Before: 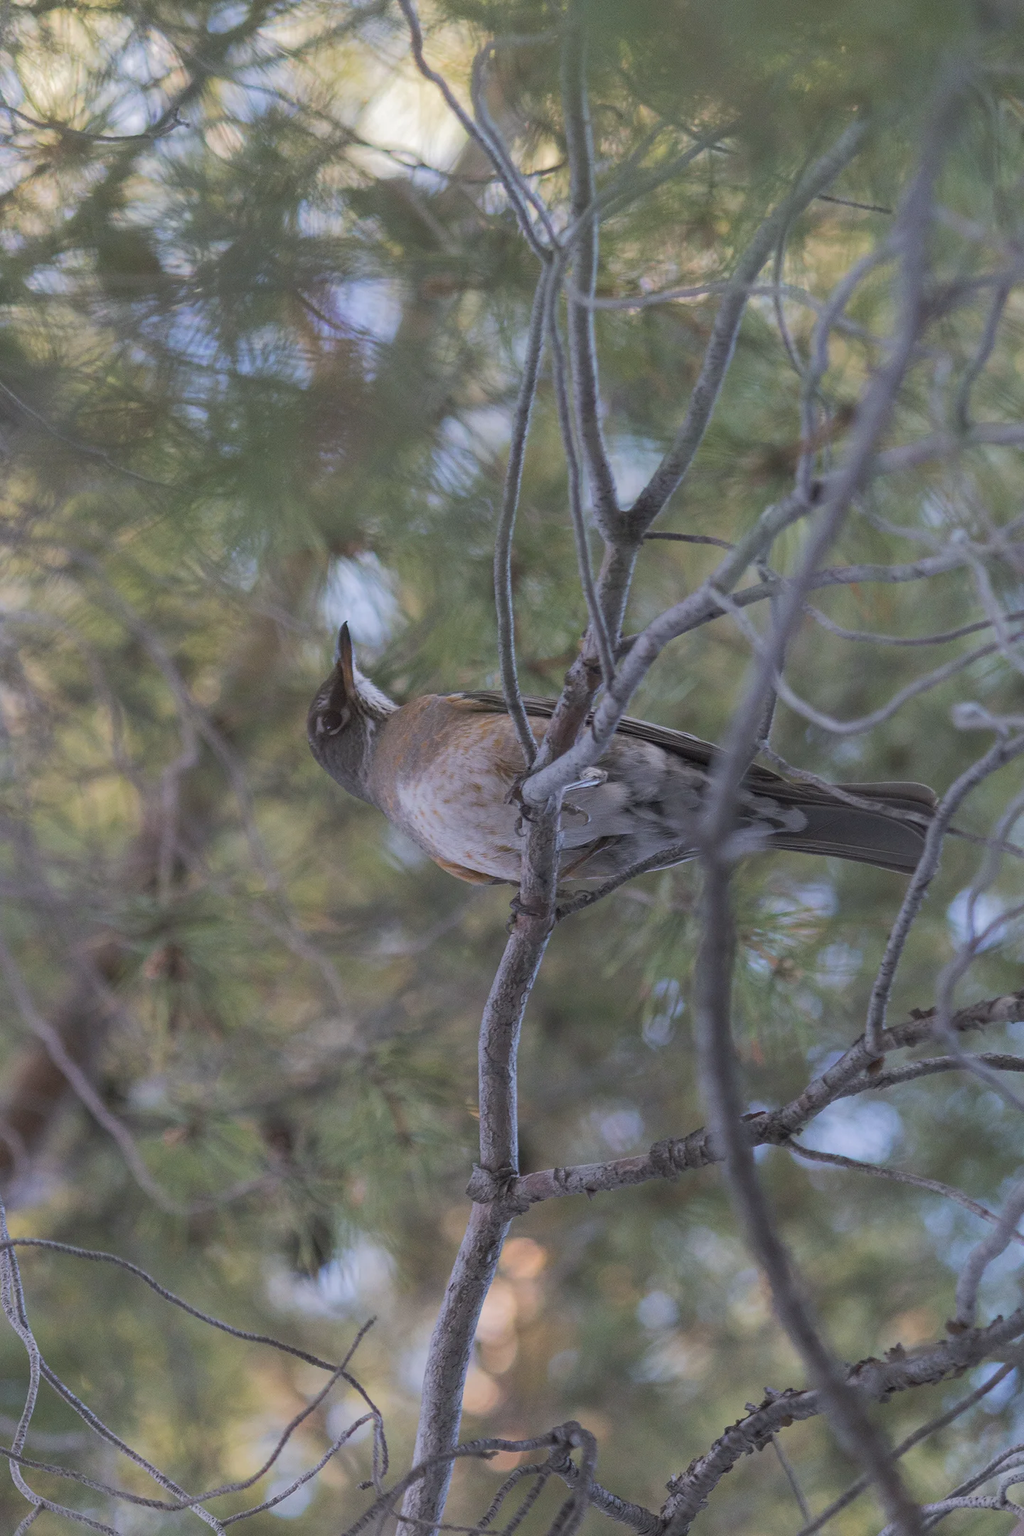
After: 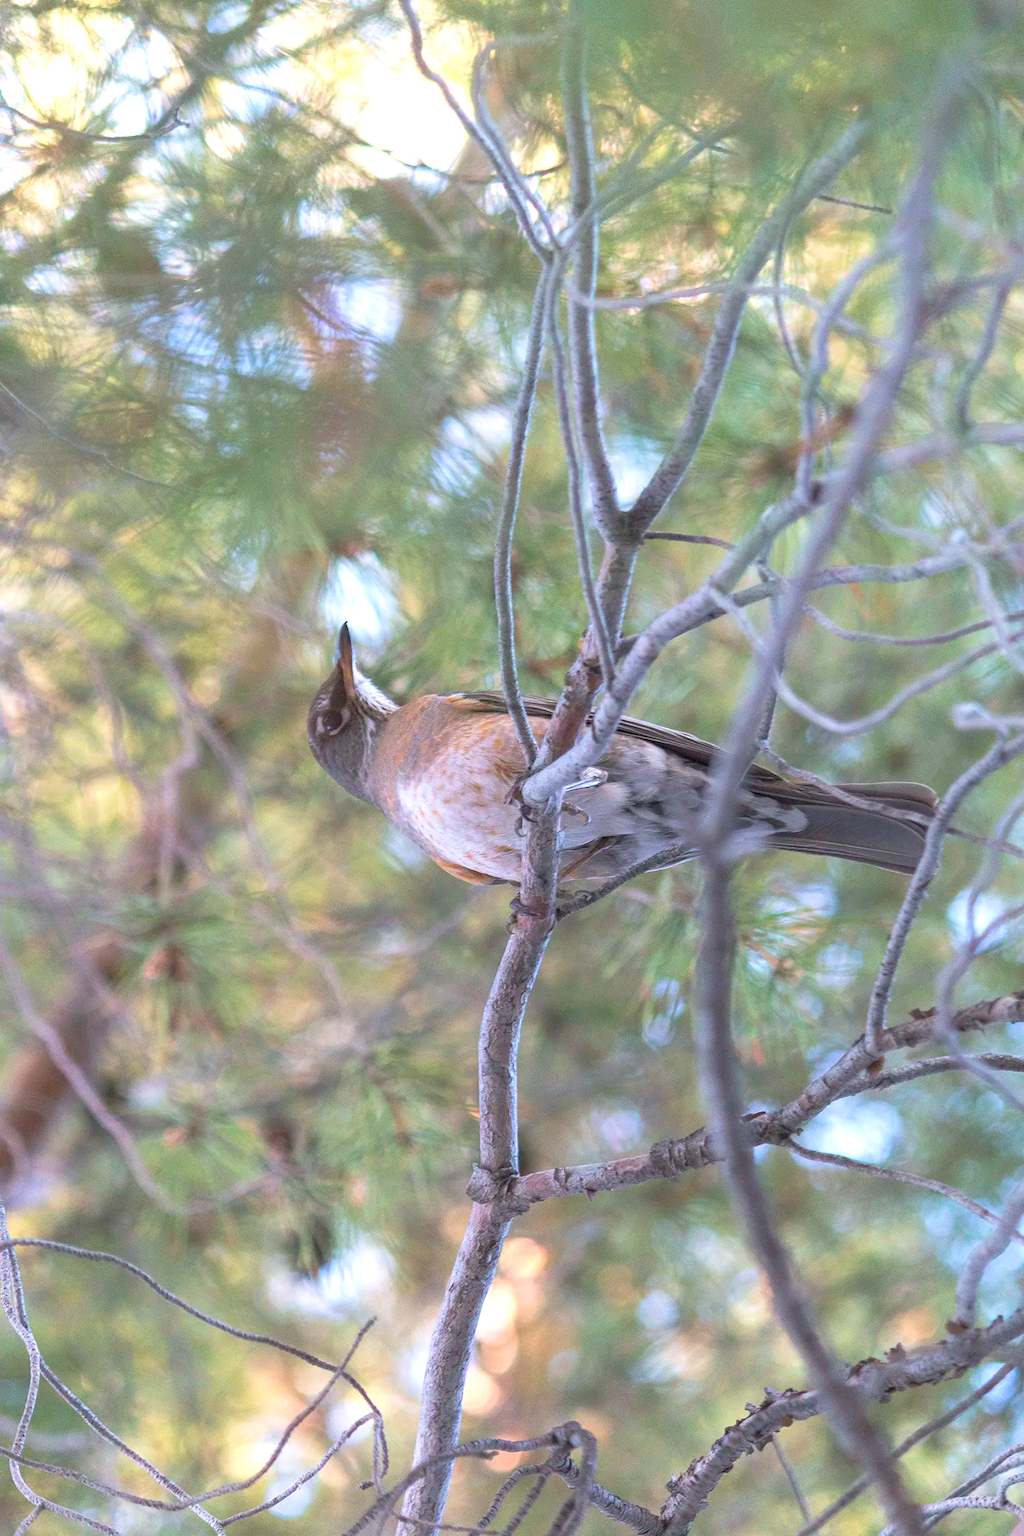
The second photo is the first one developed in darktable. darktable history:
velvia: on, module defaults
exposure: exposure 1.15 EV, compensate highlight preservation false
